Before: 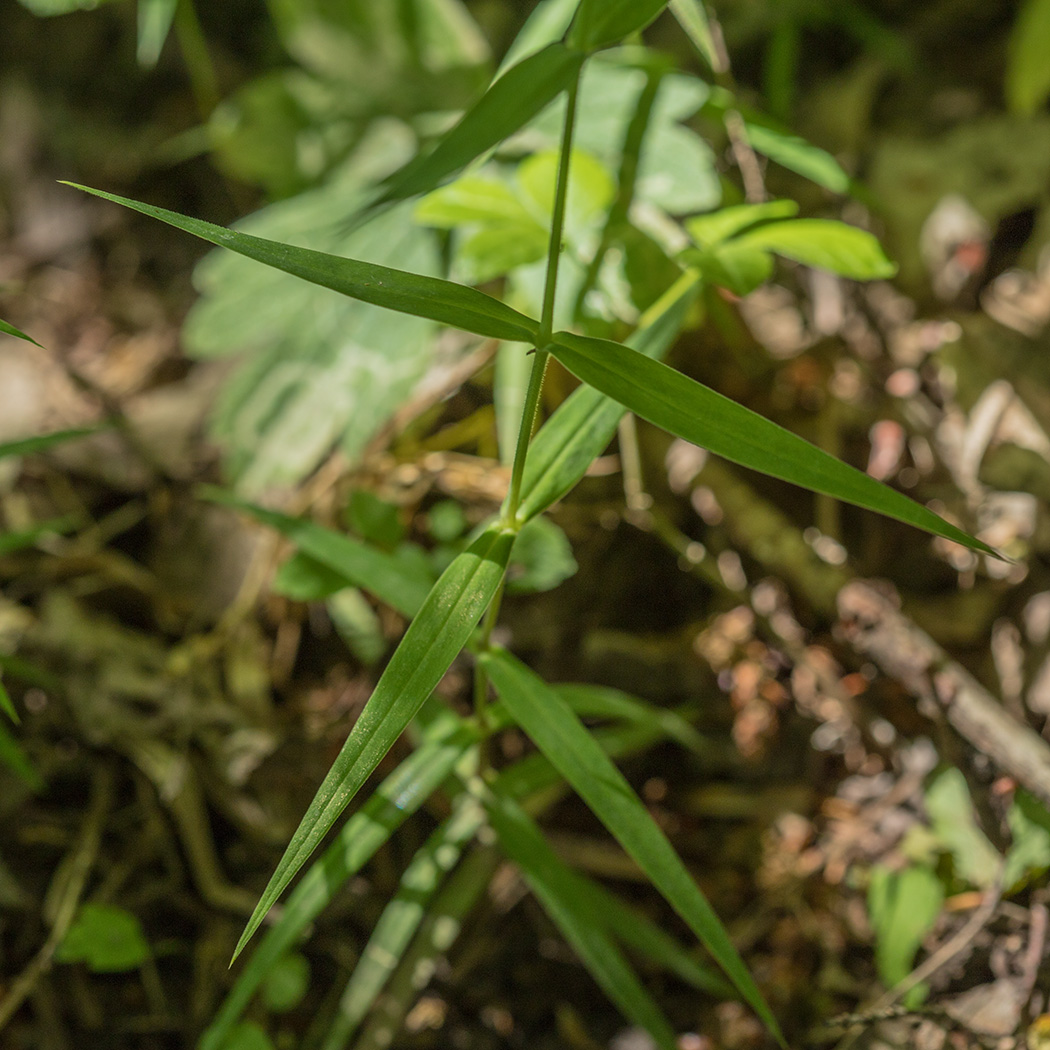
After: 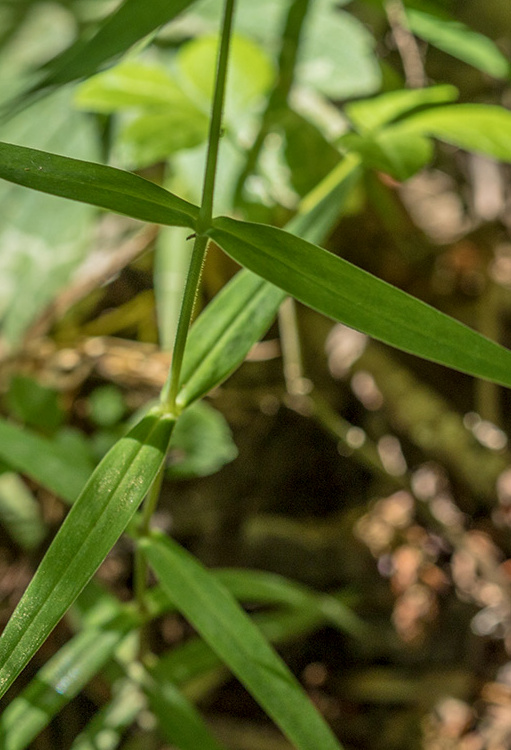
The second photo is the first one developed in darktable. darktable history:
local contrast: on, module defaults
crop: left 32.466%, top 10.979%, right 18.788%, bottom 17.592%
